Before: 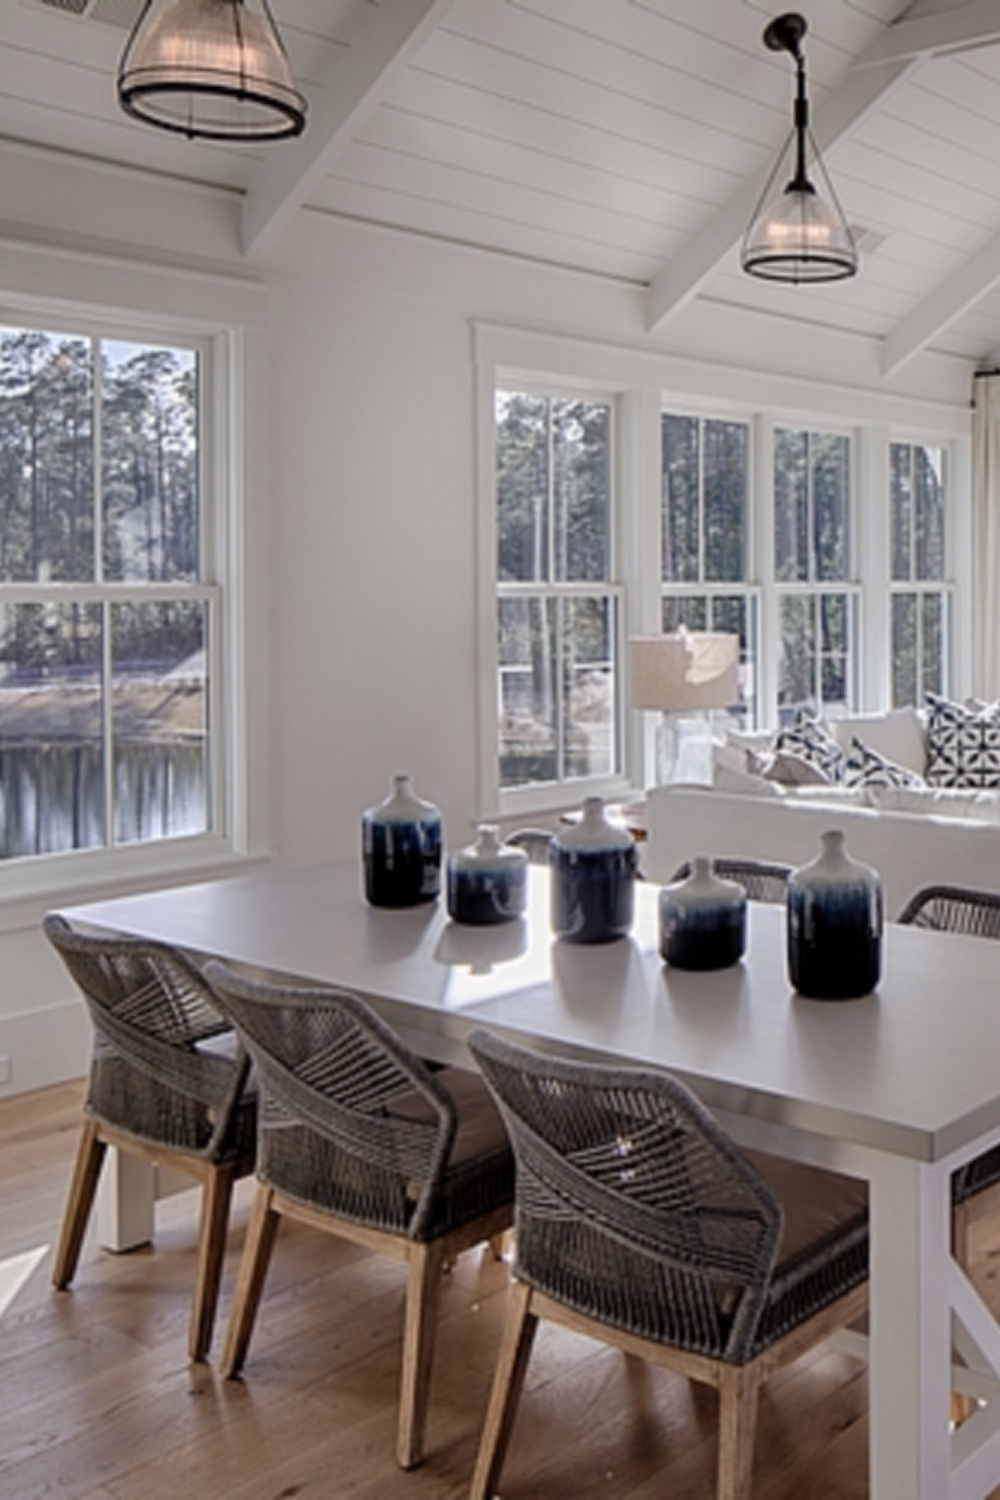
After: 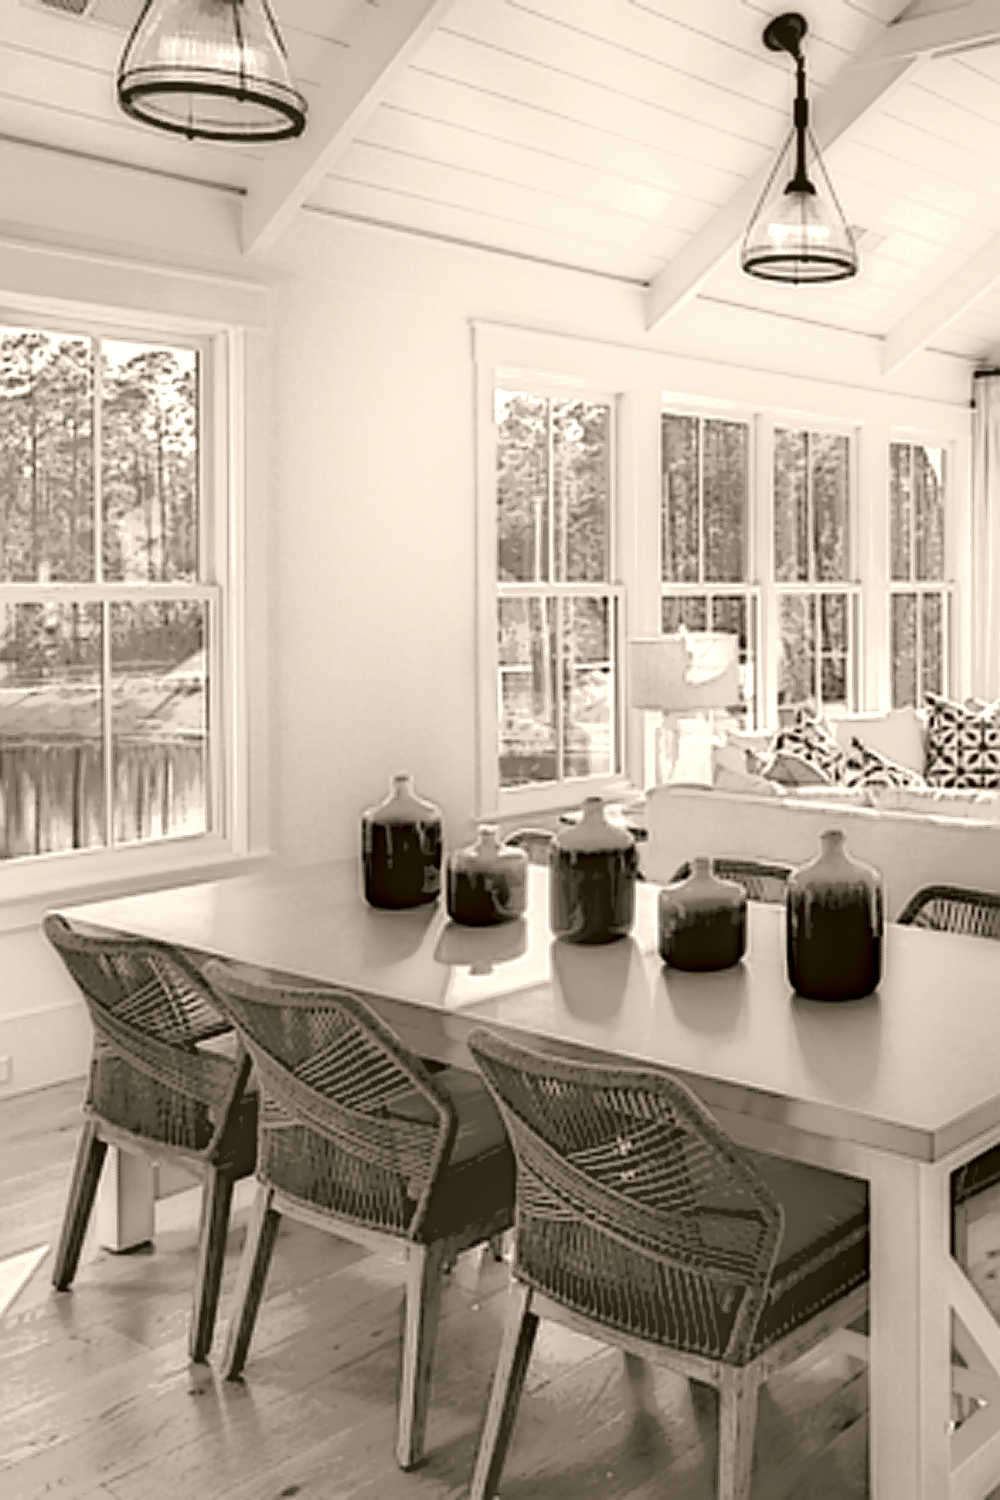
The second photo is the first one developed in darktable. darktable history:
local contrast: highlights 0%, shadows 198%, detail 164%, midtone range 0.001
colorize: hue 34.49°, saturation 35.33%, source mix 100%, version 1
sharpen: radius 1.685, amount 1.294
